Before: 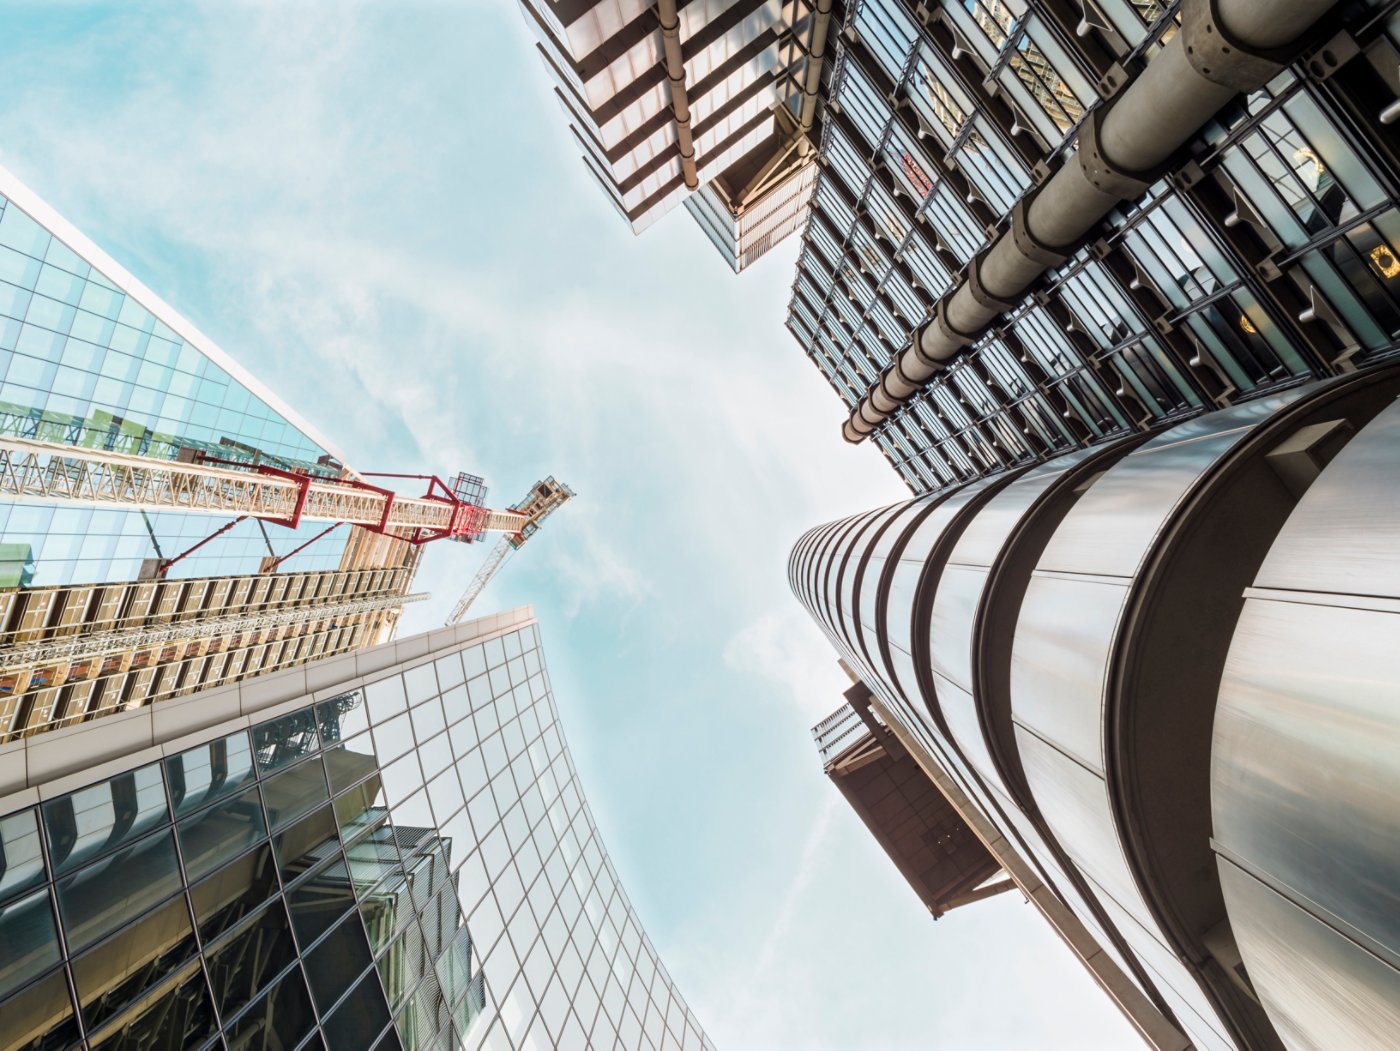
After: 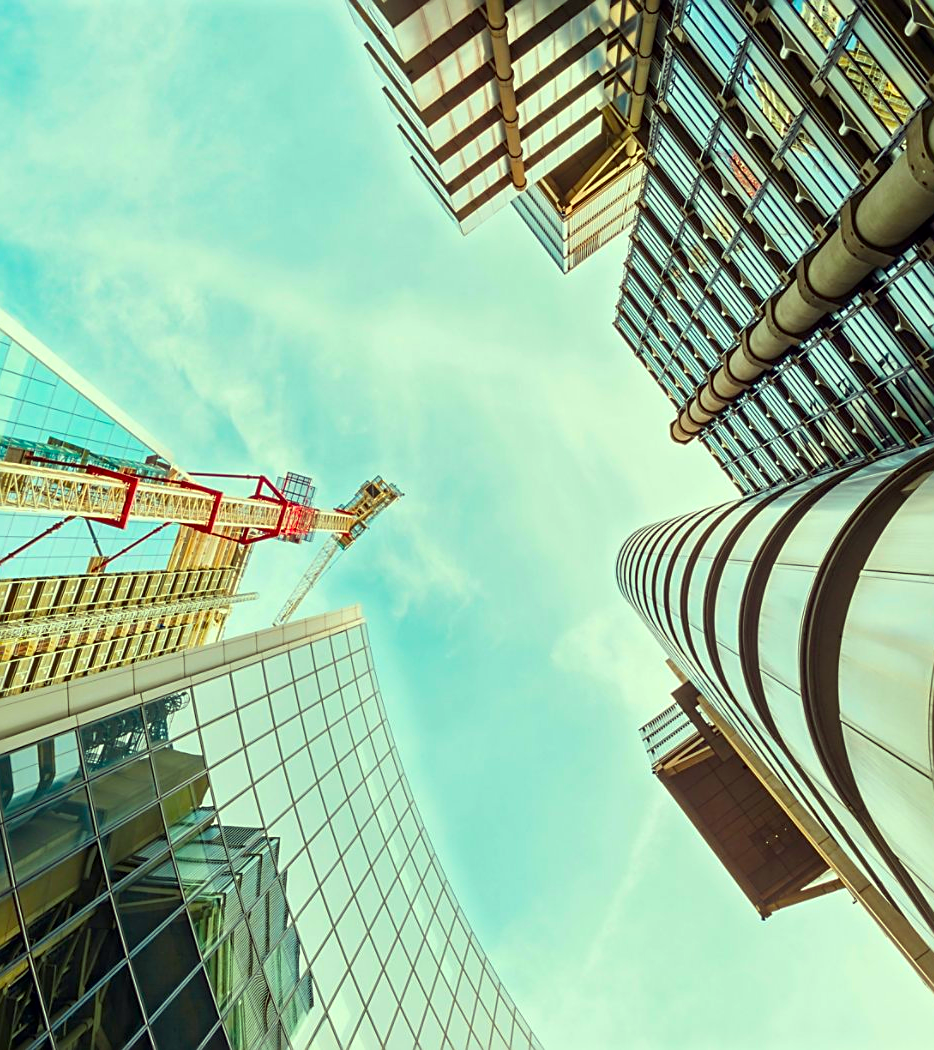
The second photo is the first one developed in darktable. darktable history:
sharpen: on, module defaults
local contrast: mode bilateral grid, contrast 19, coarseness 49, detail 119%, midtone range 0.2
color correction: highlights a* -11.01, highlights b* 9.91, saturation 1.72
crop and rotate: left 12.331%, right 20.893%
